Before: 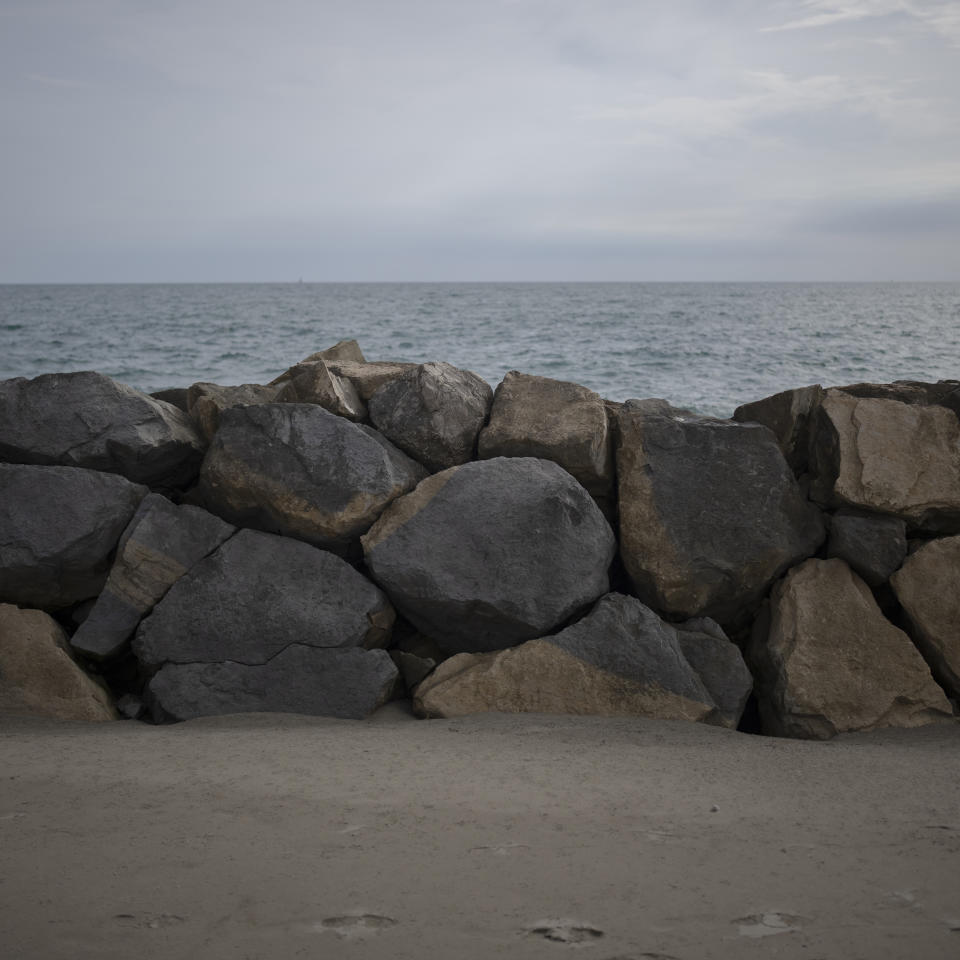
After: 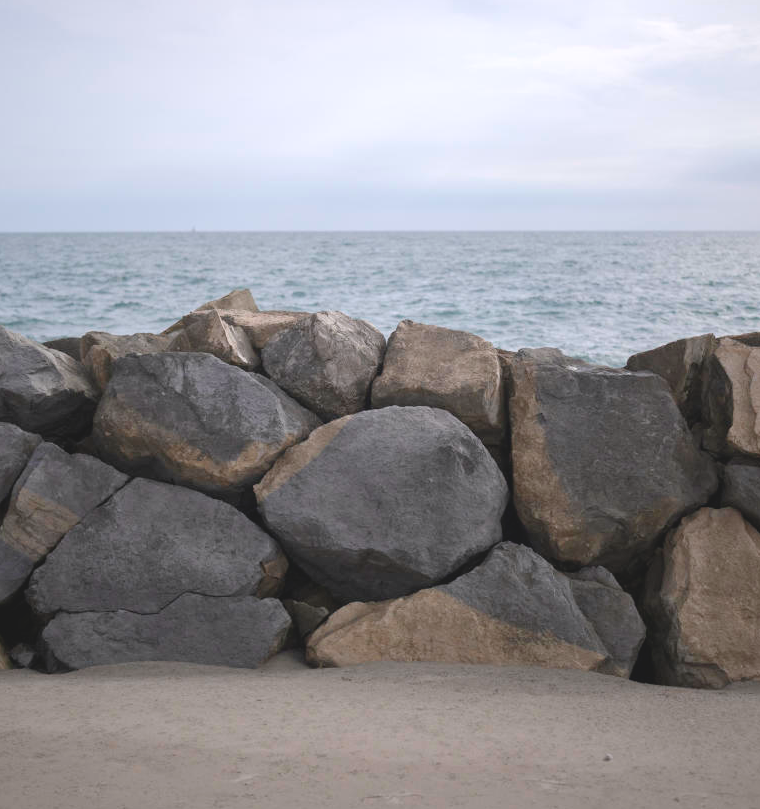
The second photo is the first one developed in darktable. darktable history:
white balance: red 1.009, blue 1.027
contrast brightness saturation: contrast -0.15, brightness 0.05, saturation -0.12
exposure: exposure 0.935 EV, compensate highlight preservation false
crop: left 11.225%, top 5.381%, right 9.565%, bottom 10.314%
